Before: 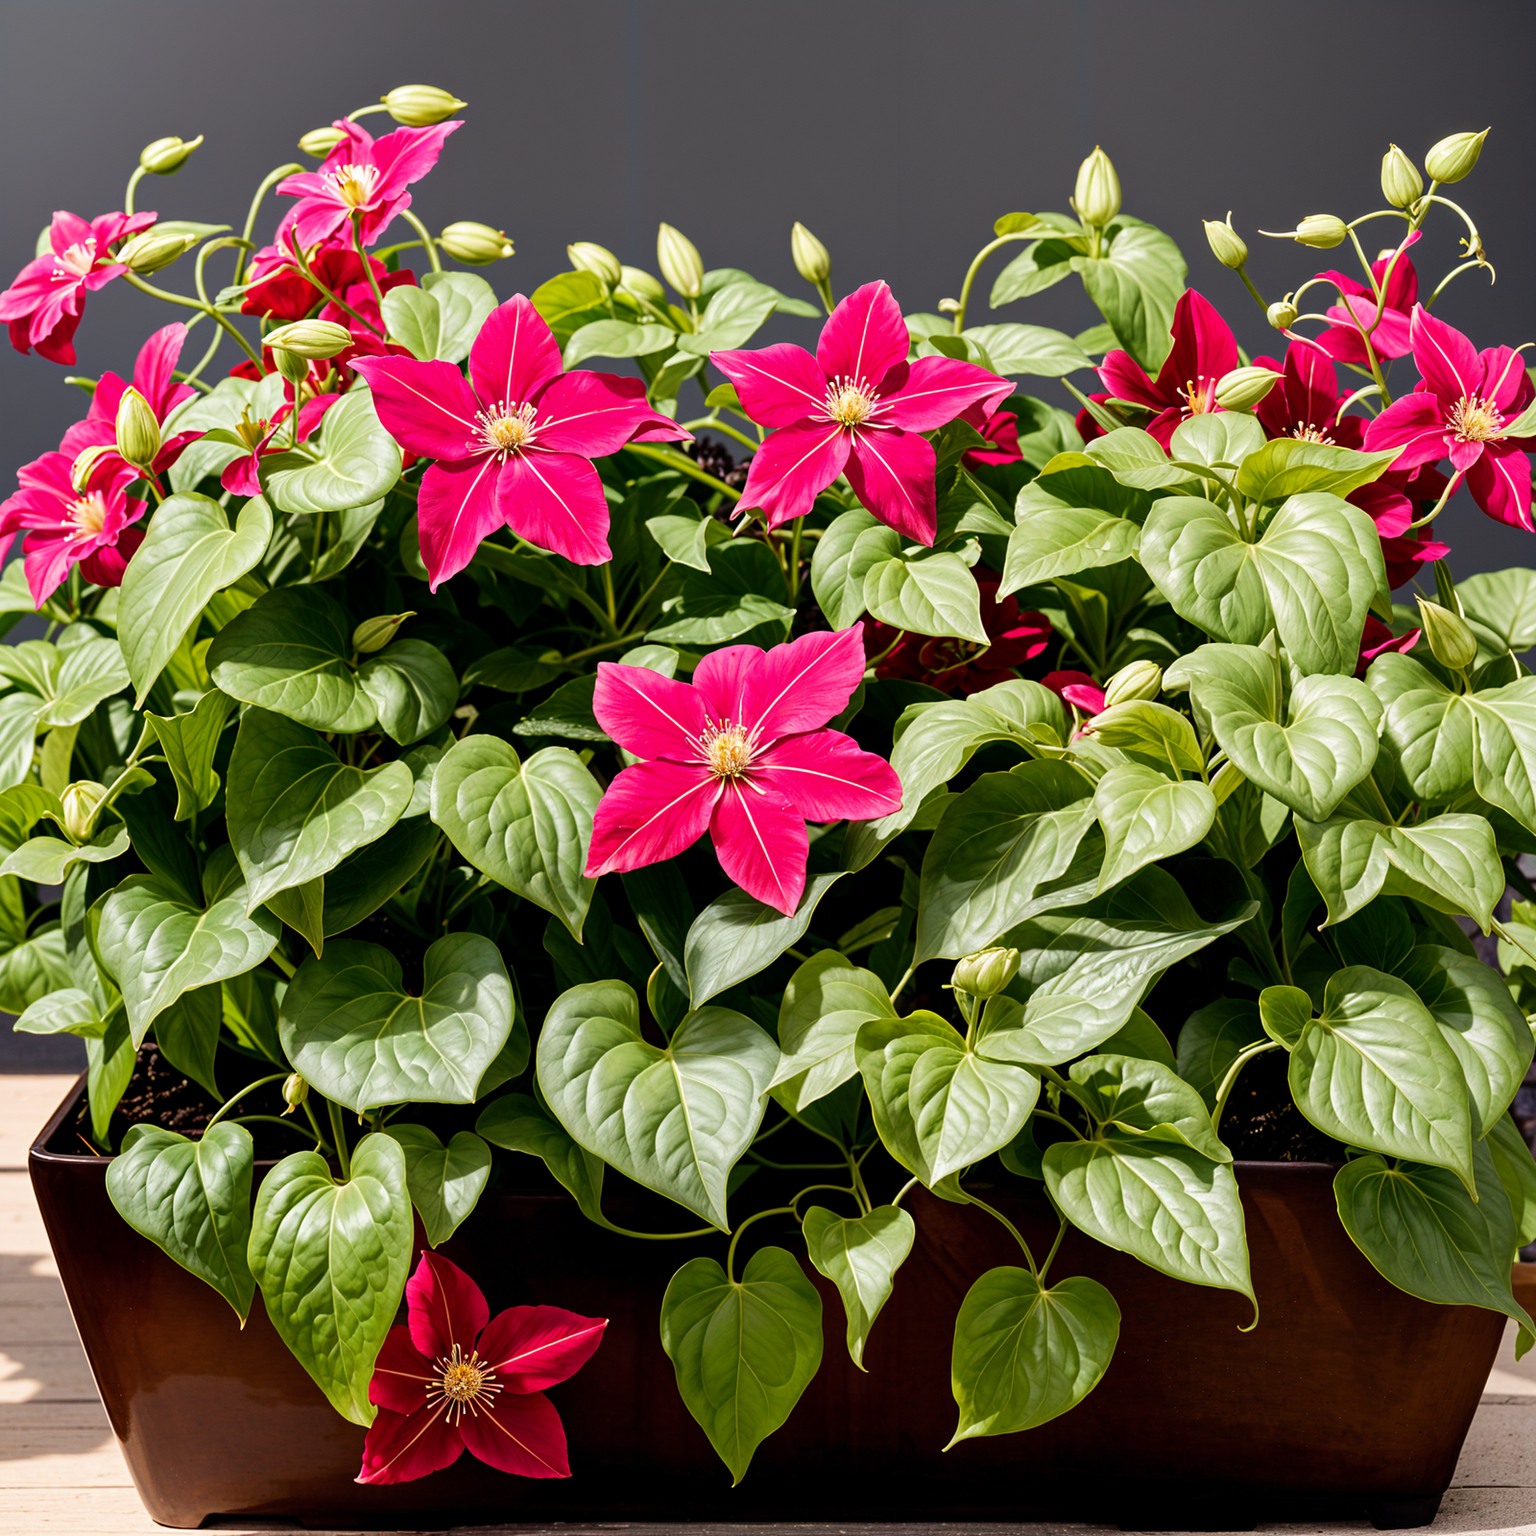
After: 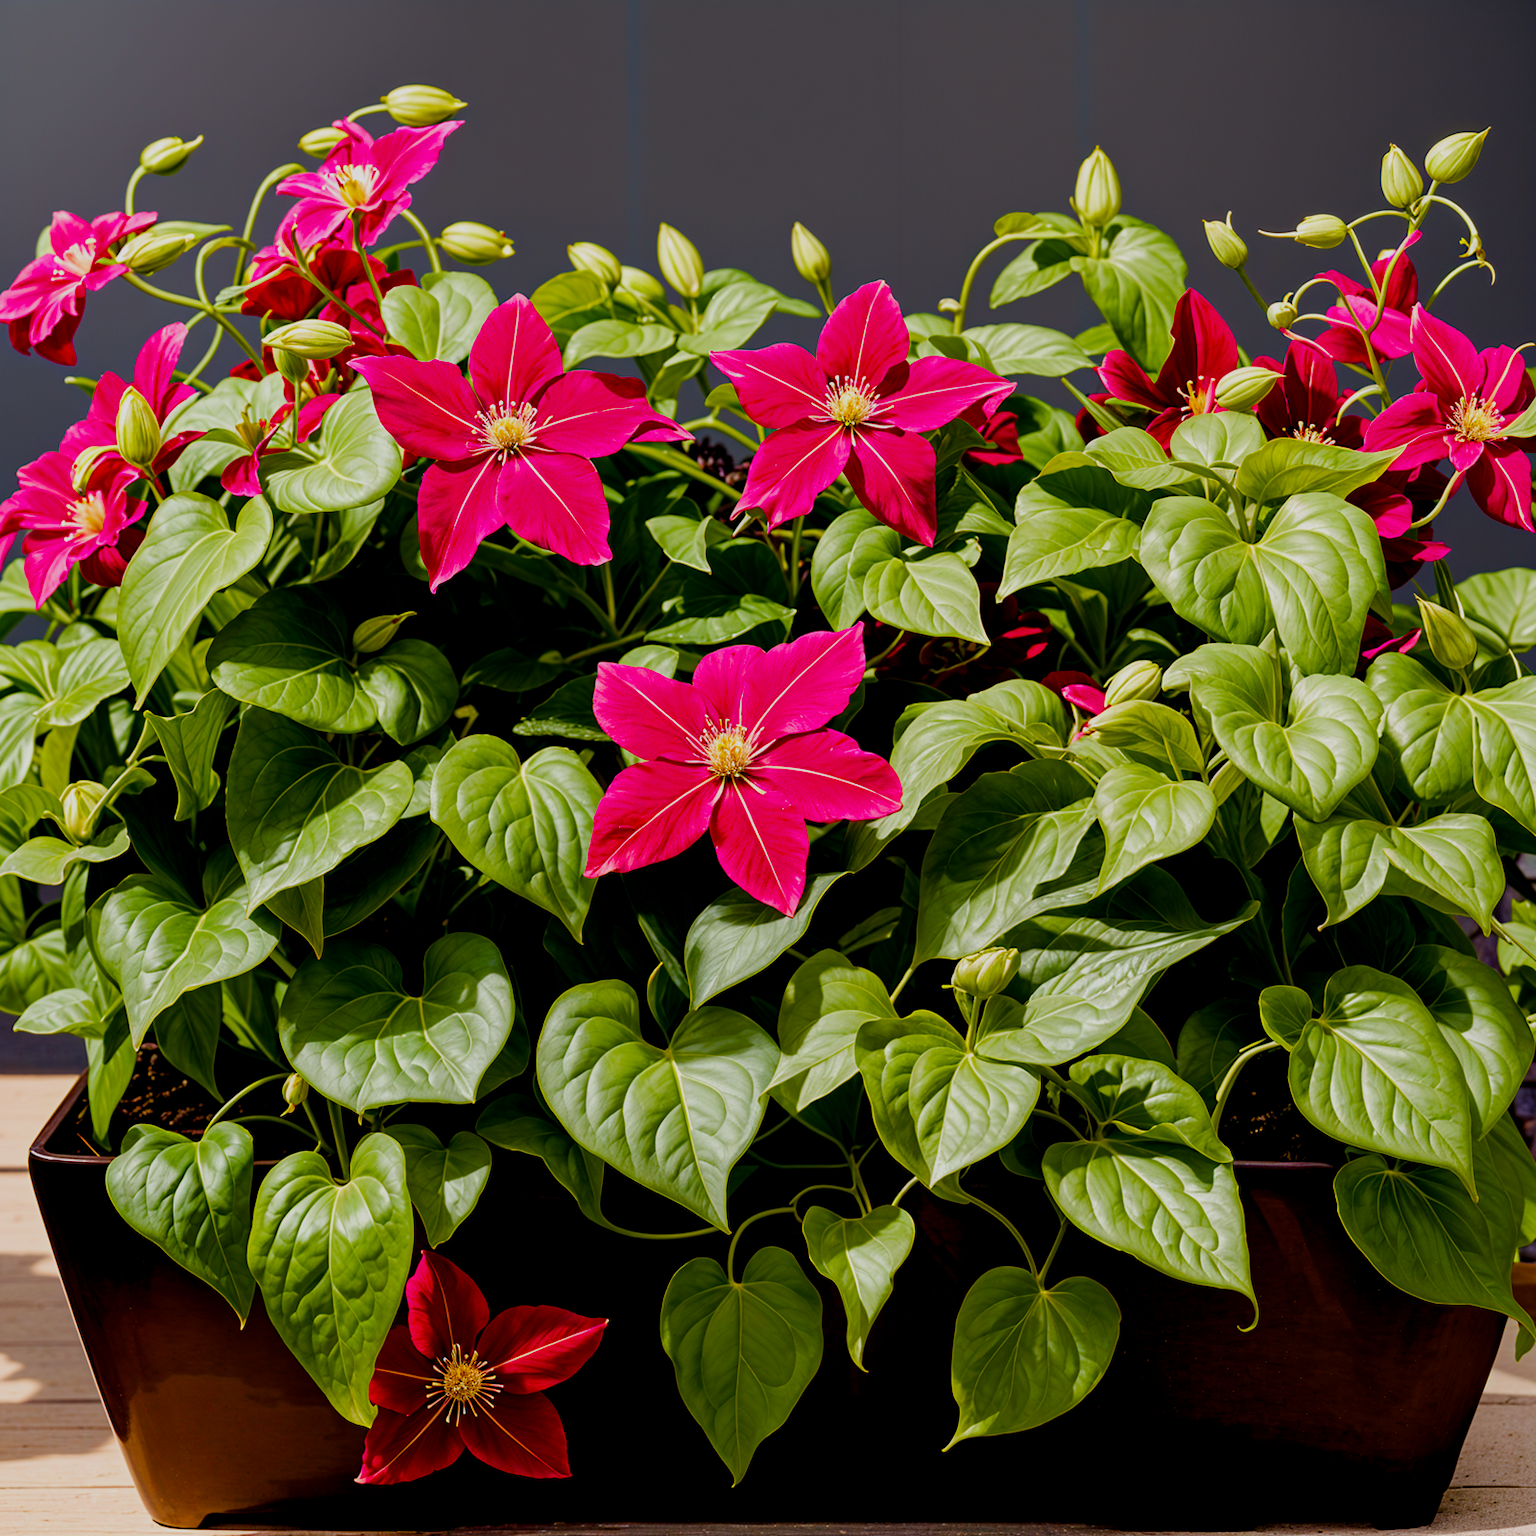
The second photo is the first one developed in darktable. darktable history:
color balance rgb: global offset › luminance -0.277%, global offset › hue 262.55°, linear chroma grading › global chroma 14.917%, perceptual saturation grading › global saturation 27.397%, perceptual saturation grading › highlights -28.353%, perceptual saturation grading › mid-tones 15.707%, perceptual saturation grading › shadows 34.362%, global vibrance 20%
exposure: exposure -0.487 EV, compensate exposure bias true, compensate highlight preservation false
